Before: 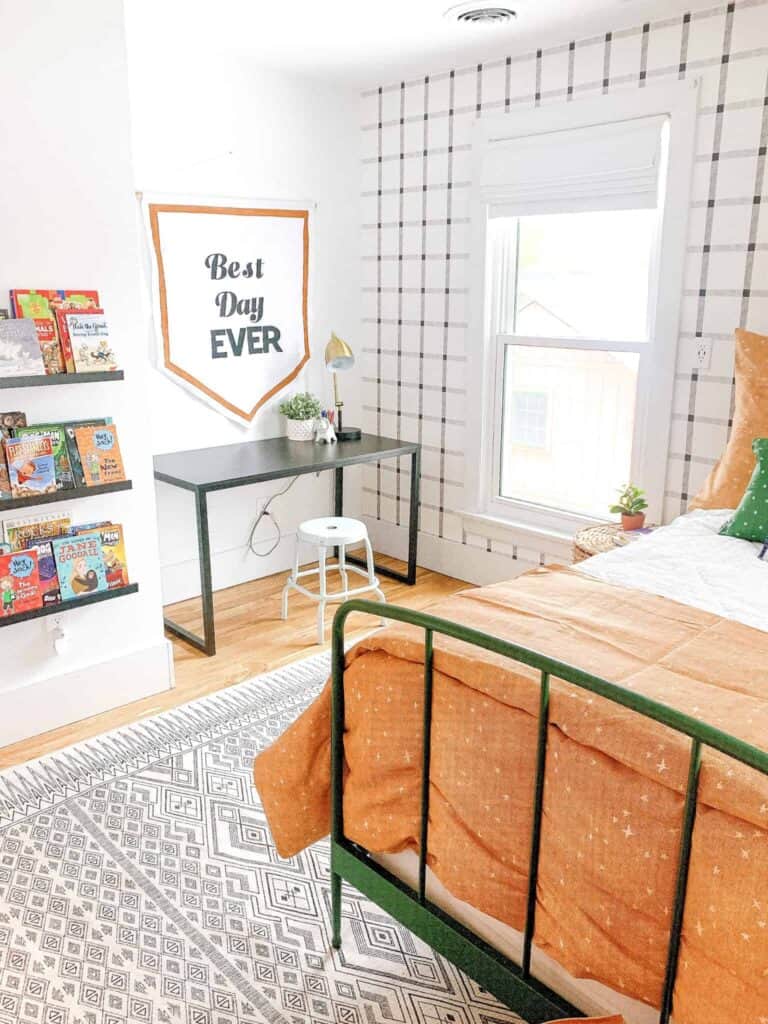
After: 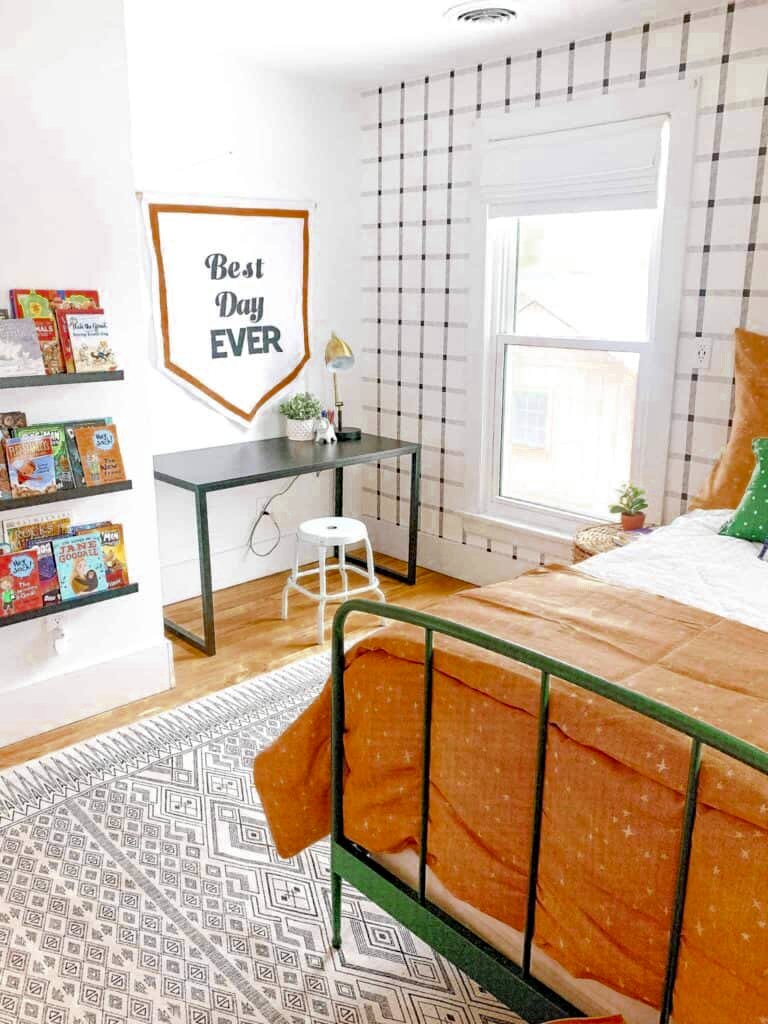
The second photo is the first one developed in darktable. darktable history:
color zones: curves: ch0 [(0.11, 0.396) (0.195, 0.36) (0.25, 0.5) (0.303, 0.412) (0.357, 0.544) (0.75, 0.5) (0.967, 0.328)]; ch1 [(0, 0.468) (0.112, 0.512) (0.202, 0.6) (0.25, 0.5) (0.307, 0.352) (0.357, 0.544) (0.75, 0.5) (0.963, 0.524)]
haze removal: strength 0.29, distance 0.25, compatibility mode true, adaptive false
